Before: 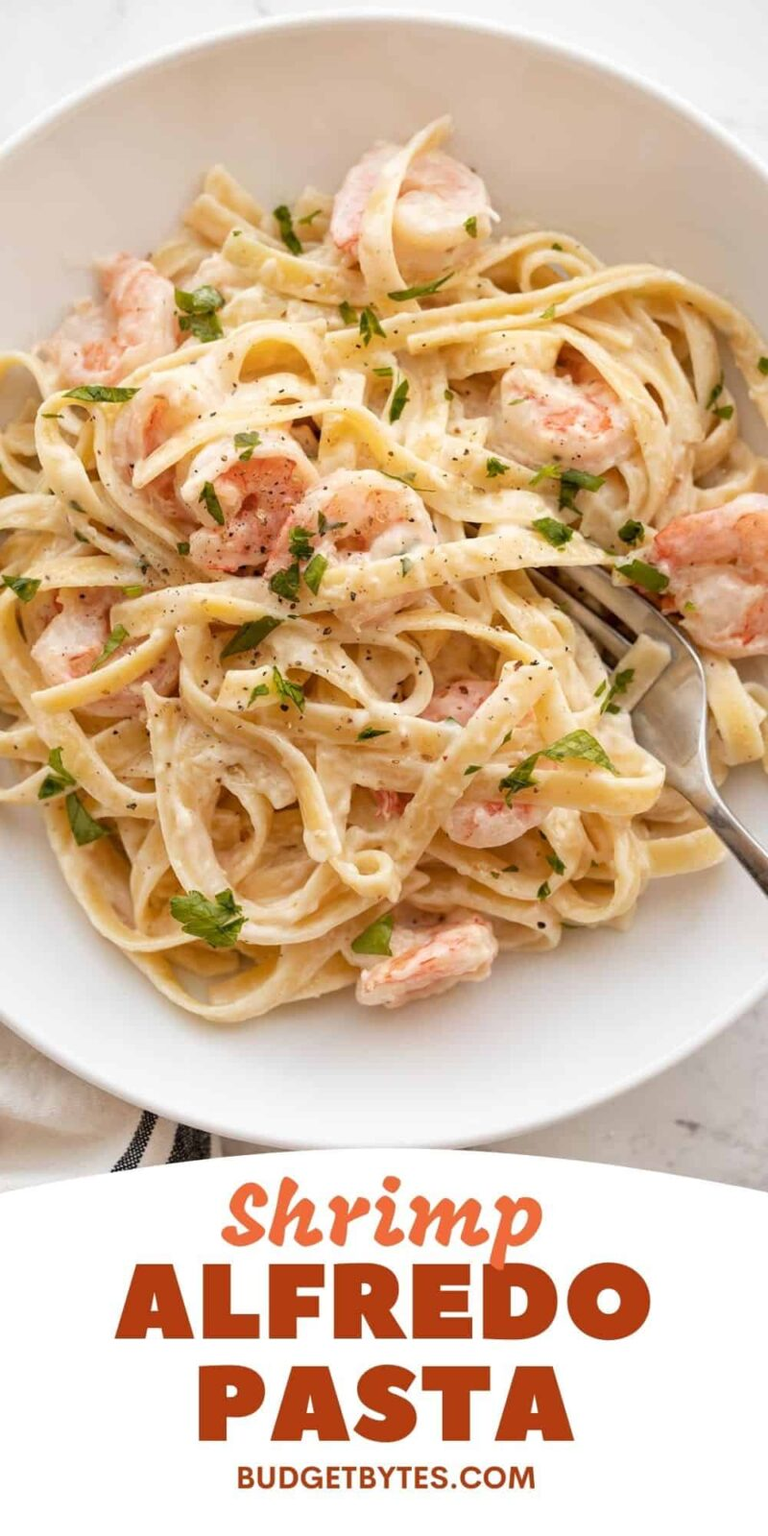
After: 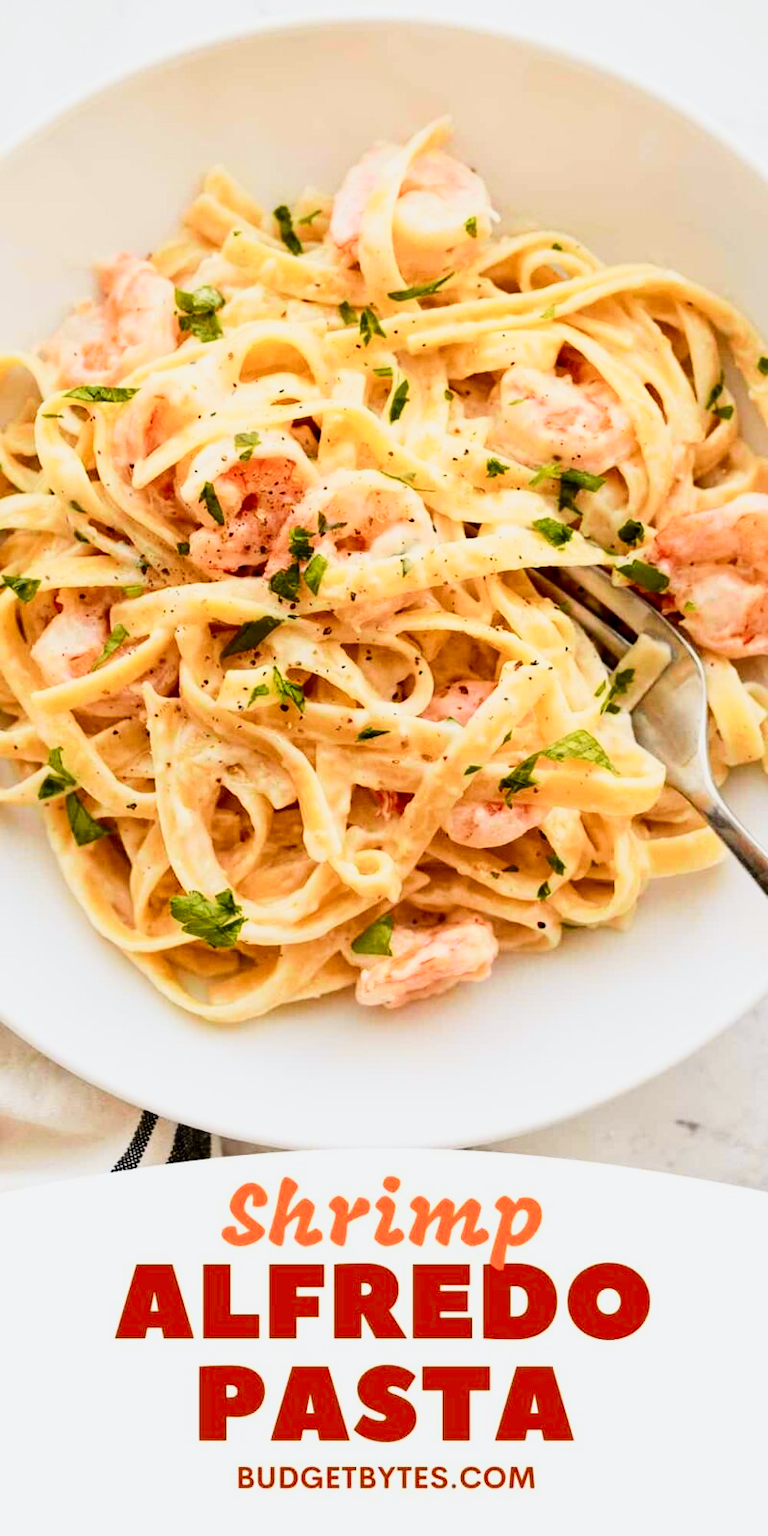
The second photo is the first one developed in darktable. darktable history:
tone curve: curves: ch0 [(0, 0) (0.187, 0.12) (0.384, 0.363) (0.577, 0.681) (0.735, 0.881) (0.864, 0.959) (1, 0.987)]; ch1 [(0, 0) (0.402, 0.36) (0.476, 0.466) (0.501, 0.501) (0.518, 0.514) (0.564, 0.614) (0.614, 0.664) (0.741, 0.829) (1, 1)]; ch2 [(0, 0) (0.429, 0.387) (0.483, 0.481) (0.503, 0.501) (0.522, 0.533) (0.564, 0.605) (0.615, 0.697) (0.702, 0.774) (1, 0.895)], color space Lab, independent channels, preserve colors none
filmic rgb: black relative exposure -7.85 EV, white relative exposure 4.32 EV, hardness 3.84
